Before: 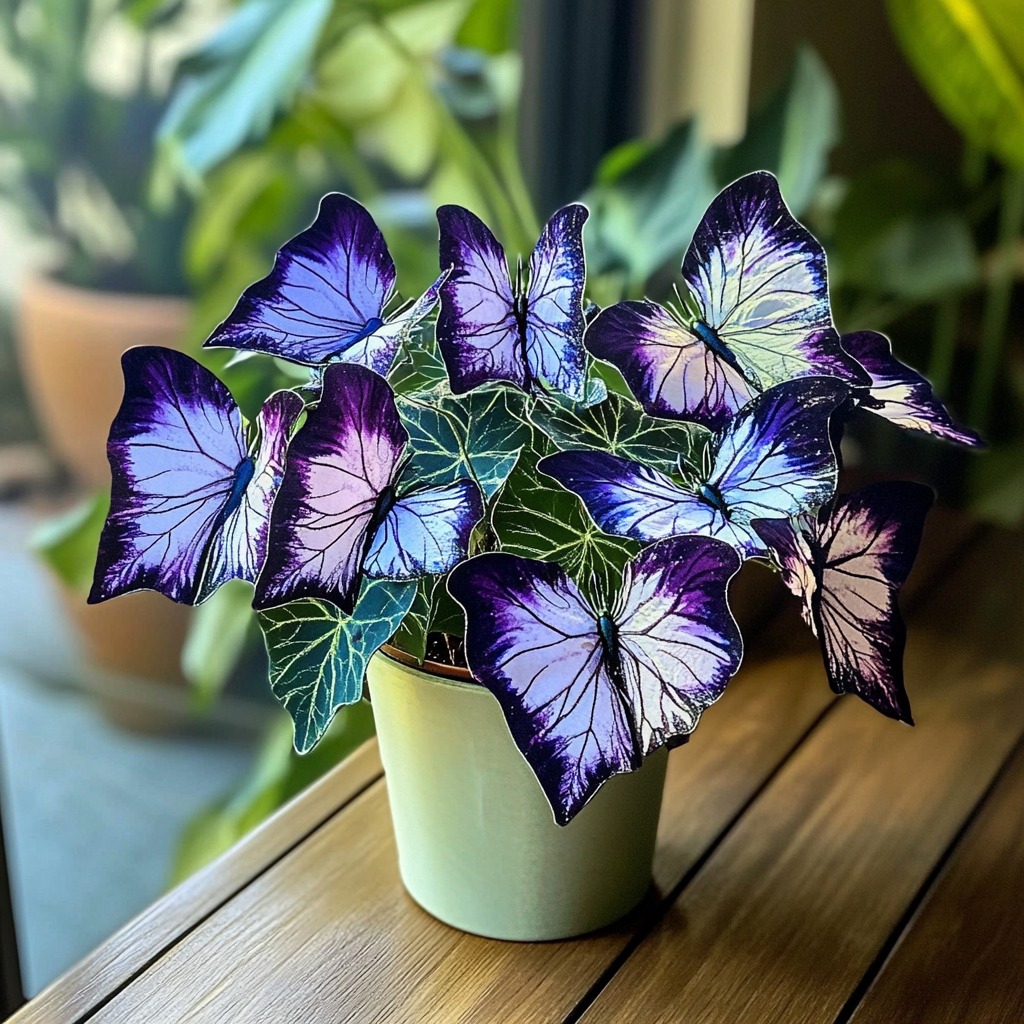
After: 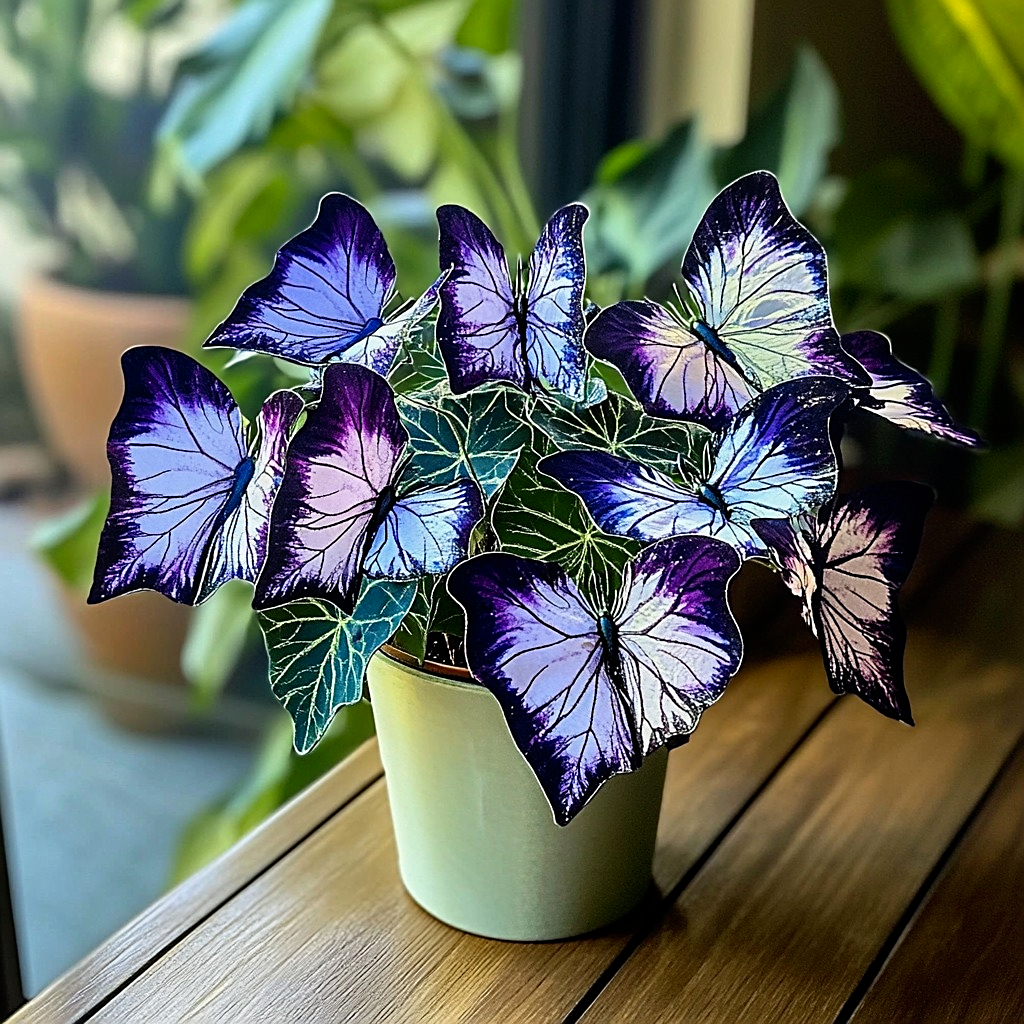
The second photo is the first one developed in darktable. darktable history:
sharpen: on, module defaults
tone curve: curves: ch0 [(0, 0) (0.059, 0.027) (0.162, 0.125) (0.304, 0.279) (0.547, 0.532) (0.828, 0.815) (1, 0.983)]; ch1 [(0, 0) (0.23, 0.166) (0.34, 0.298) (0.371, 0.334) (0.435, 0.408) (0.477, 0.469) (0.499, 0.498) (0.529, 0.544) (0.559, 0.587) (0.743, 0.798) (1, 1)]; ch2 [(0, 0) (0.431, 0.414) (0.498, 0.503) (0.524, 0.531) (0.568, 0.567) (0.6, 0.597) (0.643, 0.631) (0.74, 0.721) (1, 1)], preserve colors none
